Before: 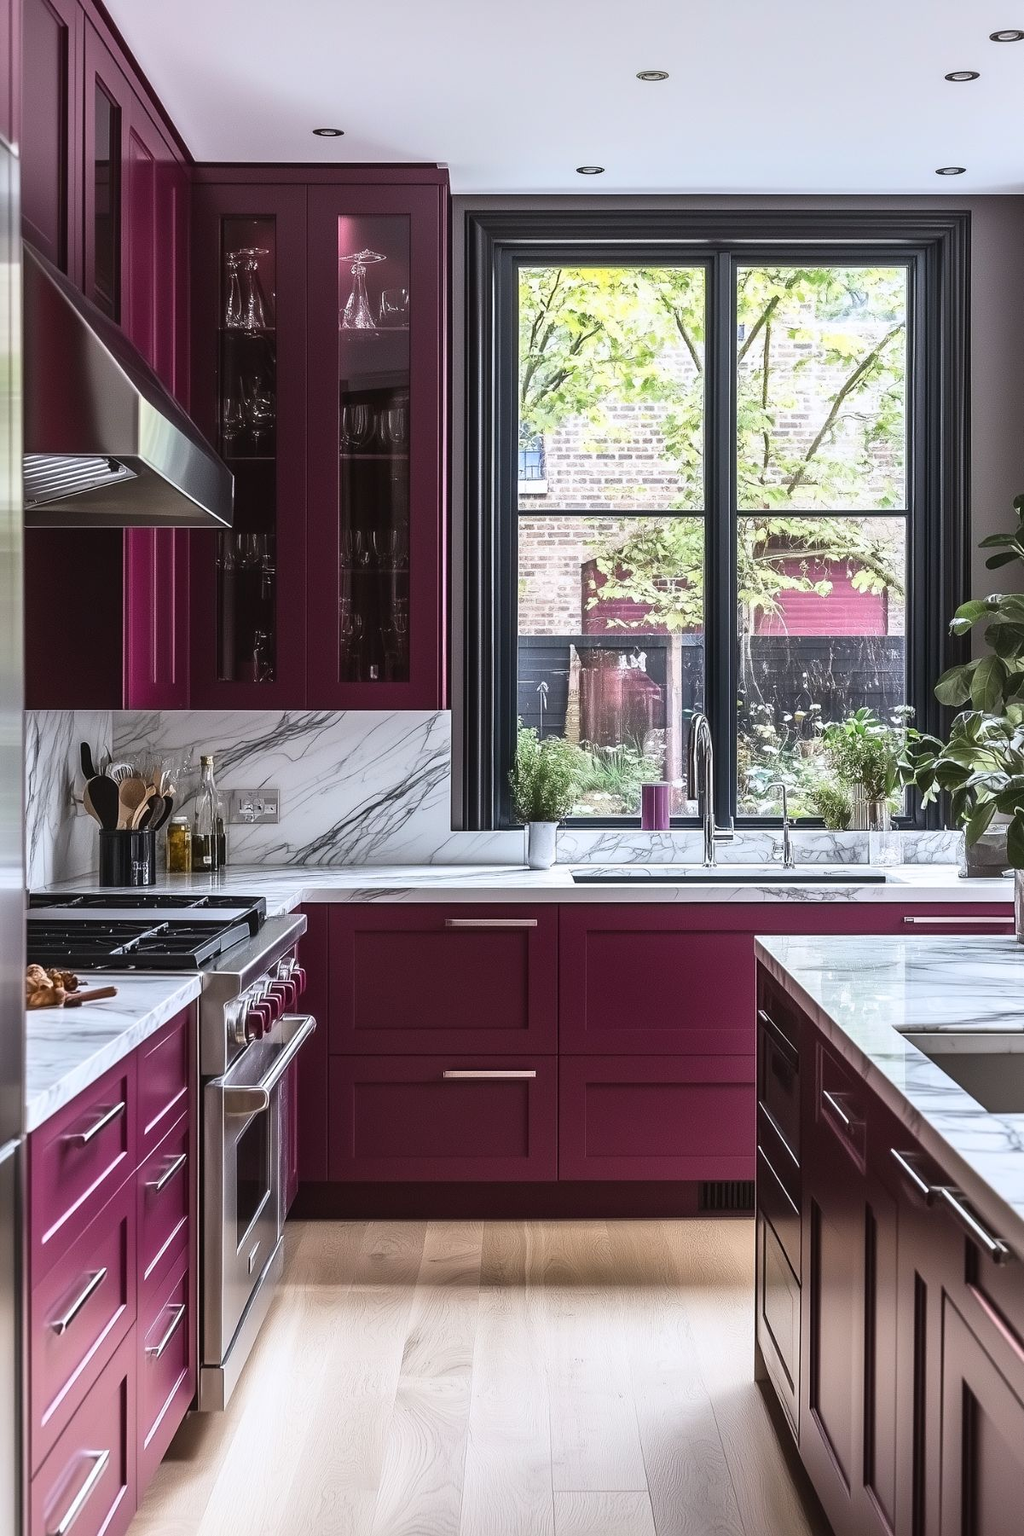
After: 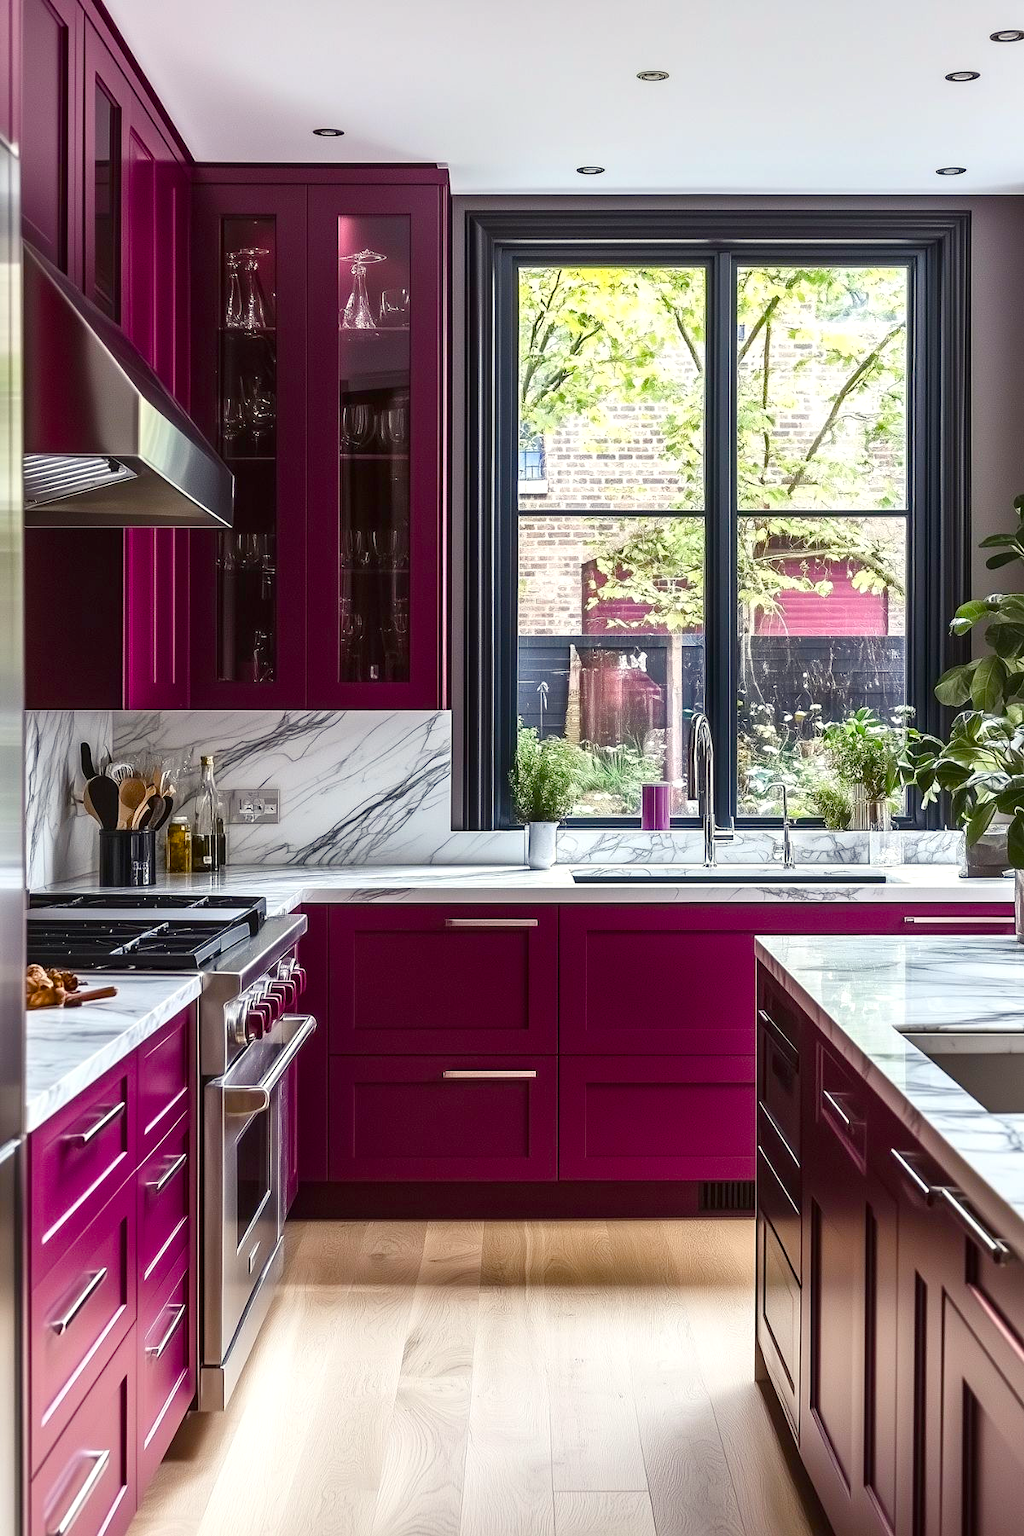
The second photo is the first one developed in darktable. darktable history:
color balance rgb: highlights gain › luminance 6.048%, highlights gain › chroma 2.617%, highlights gain › hue 88.08°, linear chroma grading › global chroma 12.924%, perceptual saturation grading › global saturation 20%, perceptual saturation grading › highlights -25.596%, perceptual saturation grading › shadows 49.246%
local contrast: highlights 106%, shadows 102%, detail 119%, midtone range 0.2
